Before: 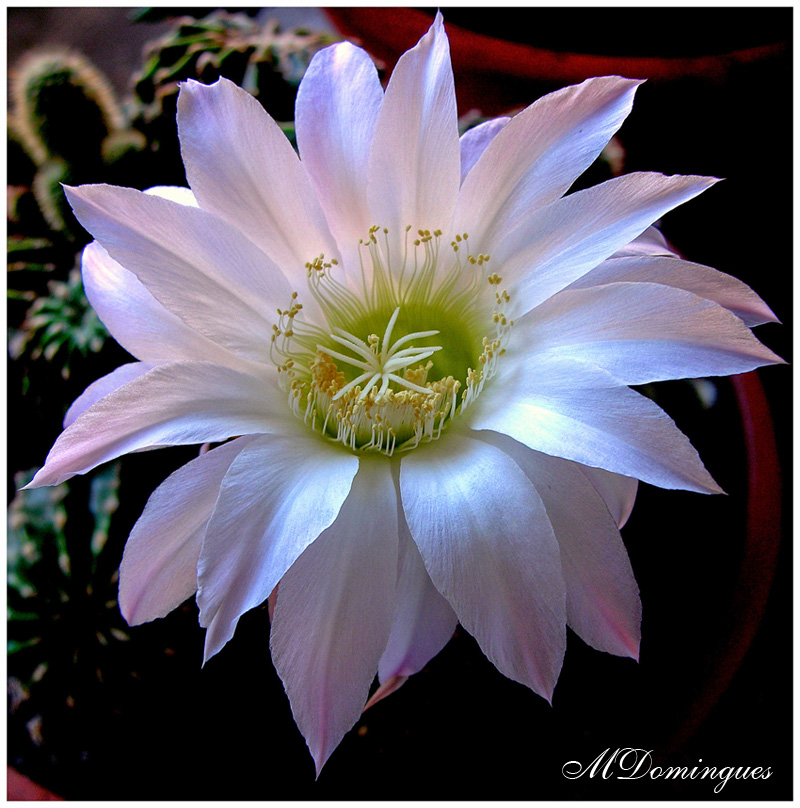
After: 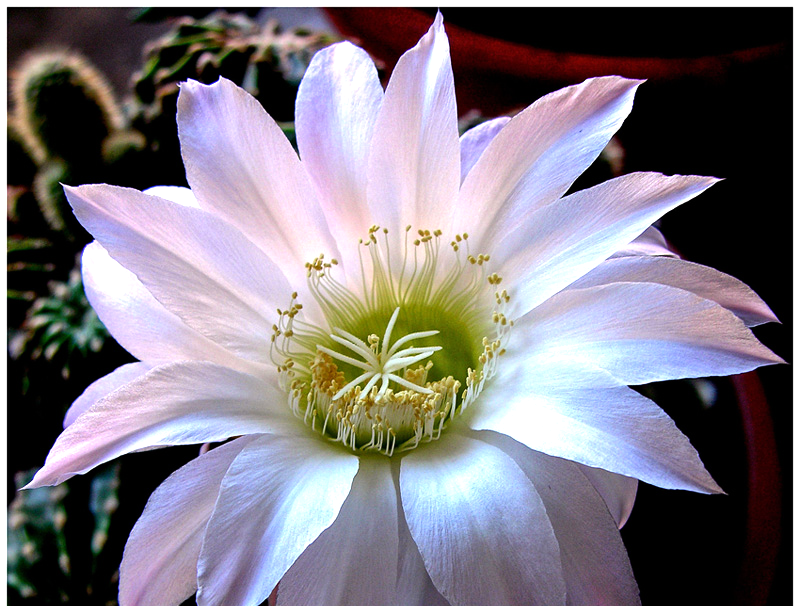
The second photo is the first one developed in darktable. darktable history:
crop: bottom 24.988%
tone equalizer: -8 EV -0.75 EV, -7 EV -0.7 EV, -6 EV -0.6 EV, -5 EV -0.4 EV, -3 EV 0.4 EV, -2 EV 0.6 EV, -1 EV 0.7 EV, +0 EV 0.75 EV, edges refinement/feathering 500, mask exposure compensation -1.57 EV, preserve details no
